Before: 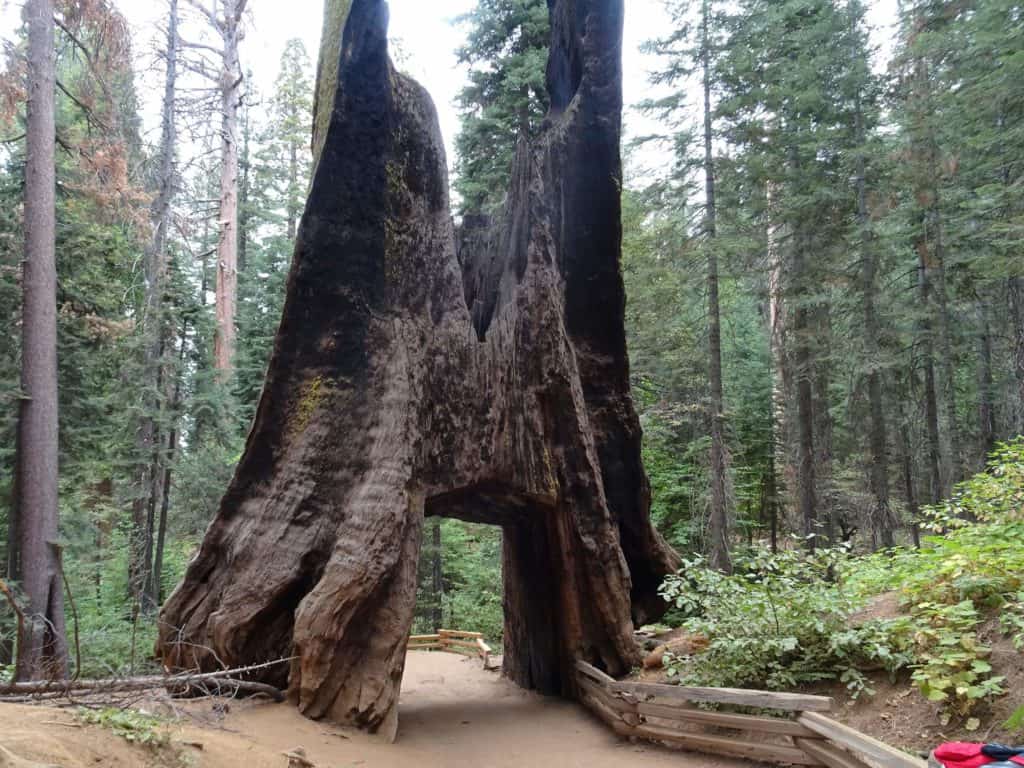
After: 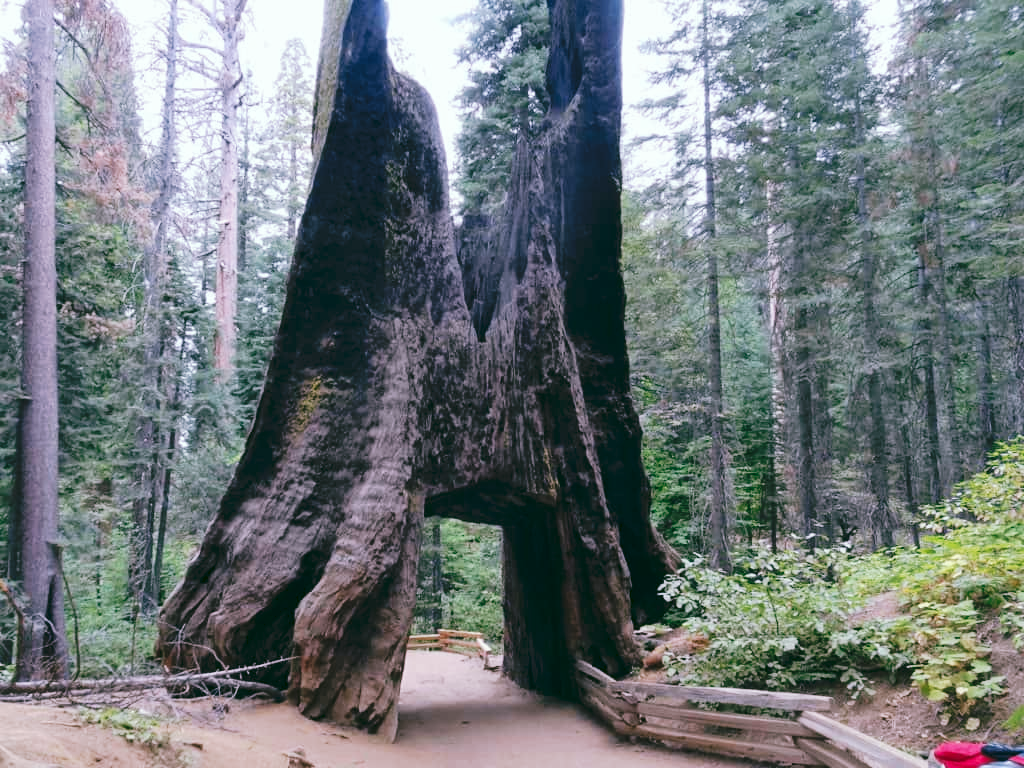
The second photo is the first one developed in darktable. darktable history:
tone curve: curves: ch0 [(0, 0) (0.003, 0.049) (0.011, 0.052) (0.025, 0.061) (0.044, 0.08) (0.069, 0.101) (0.1, 0.119) (0.136, 0.139) (0.177, 0.172) (0.224, 0.222) (0.277, 0.292) (0.335, 0.367) (0.399, 0.444) (0.468, 0.538) (0.543, 0.623) (0.623, 0.713) (0.709, 0.784) (0.801, 0.844) (0.898, 0.916) (1, 1)], preserve colors none
color look up table: target L [97.49, 88.87, 88.58, 80.94, 84.73, 77.62, 68.97, 62.05, 61.13, 60.44, 62.17, 39, 36.94, 17.36, 200.17, 77.49, 73.47, 63.3, 47.63, 46.32, 46.67, 52.21, 42.49, 32.94, 32.33, 29.65, 4.992, 95.91, 79.55, 76.6, 78.66, 58.5, 60.61, 67.45, 59.2, 55.56, 40.22, 38.49, 30.21, 32.38, 33.45, 13.81, 2.391, 92.47, 78.96, 61.72, 53.28, 47.16, 32.32], target a [-3.716, -10.41, -13.35, -56.43, -54.75, -38.81, -12.27, -57.33, -49.79, -17.88, -24.29, -29.93, -22.62, -32.36, 0, 31.32, 24.05, 34.08, 70.07, 67.43, 68.7, 14.96, 3.644, 43.99, 47.51, 27.02, -9.313, 2.079, 14.85, 6.923, 31.43, 53.25, 73.26, 65.18, 31.07, 32.73, 6.504, 57.82, 44.1, -1.089, 32.11, 24.72, -4.789, -17.61, -35.11, -7.973, -18.66, 1.05, -6.028], target b [6.236, 81.34, 45.81, 69.48, 8.155, -11.59, 17.79, 52.63, 22.15, 56.04, -9.521, 32.55, -4.804, 24.29, 0, 4.216, 53.61, 25.85, 20.97, 51.75, 17.36, -3.447, 23.31, 32.45, 17.33, 7.476, 7.178, -2.762, -22.11, -15.18, -30.99, -11.52, -41.24, -49.07, -61.07, -35.68, -58.69, -65.57, -4.857, -7.456, -87.46, -45.44, -16.2, -6.685, -28.98, -53.03, -38.11, -28.11, -27.95], num patches 49
